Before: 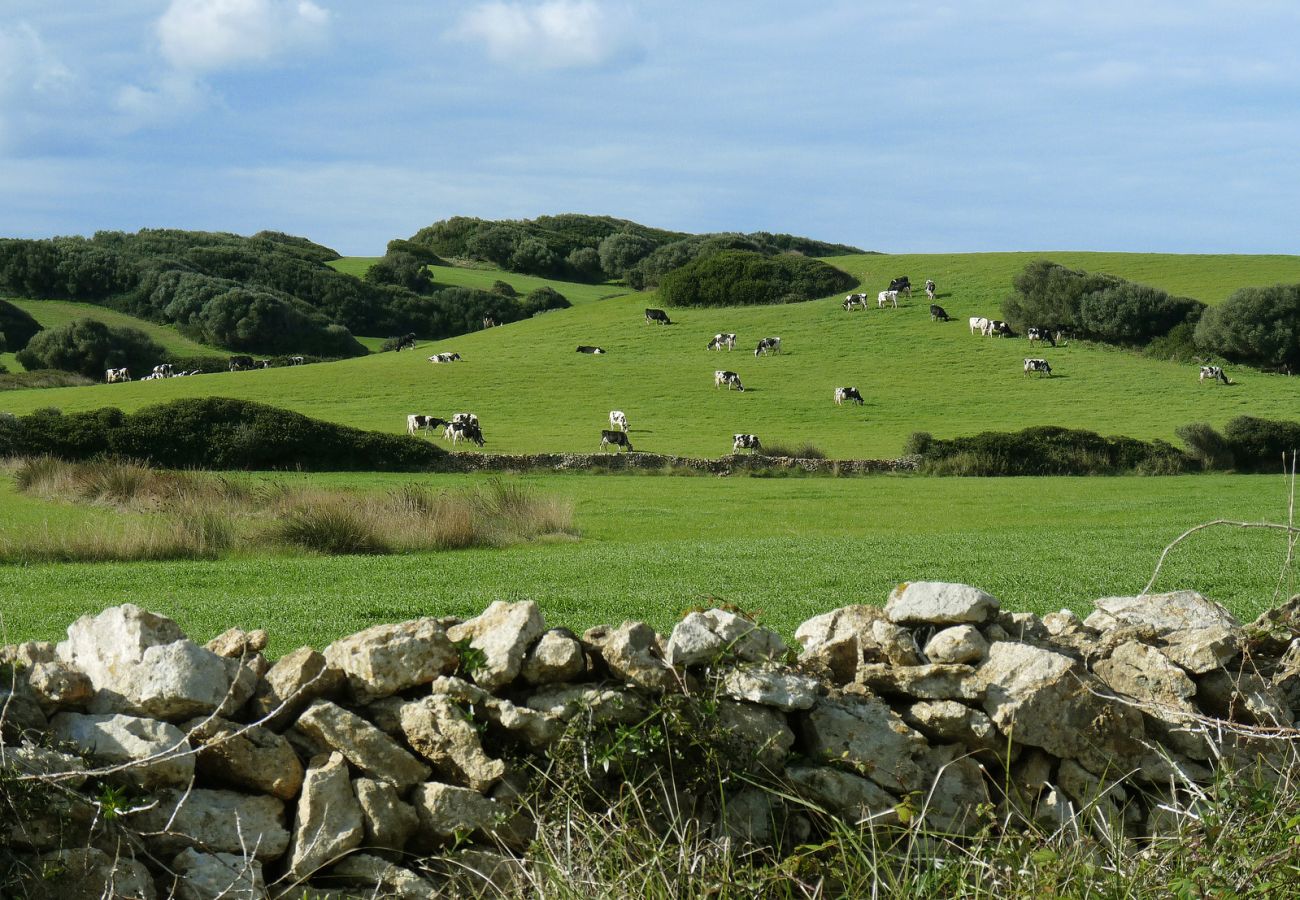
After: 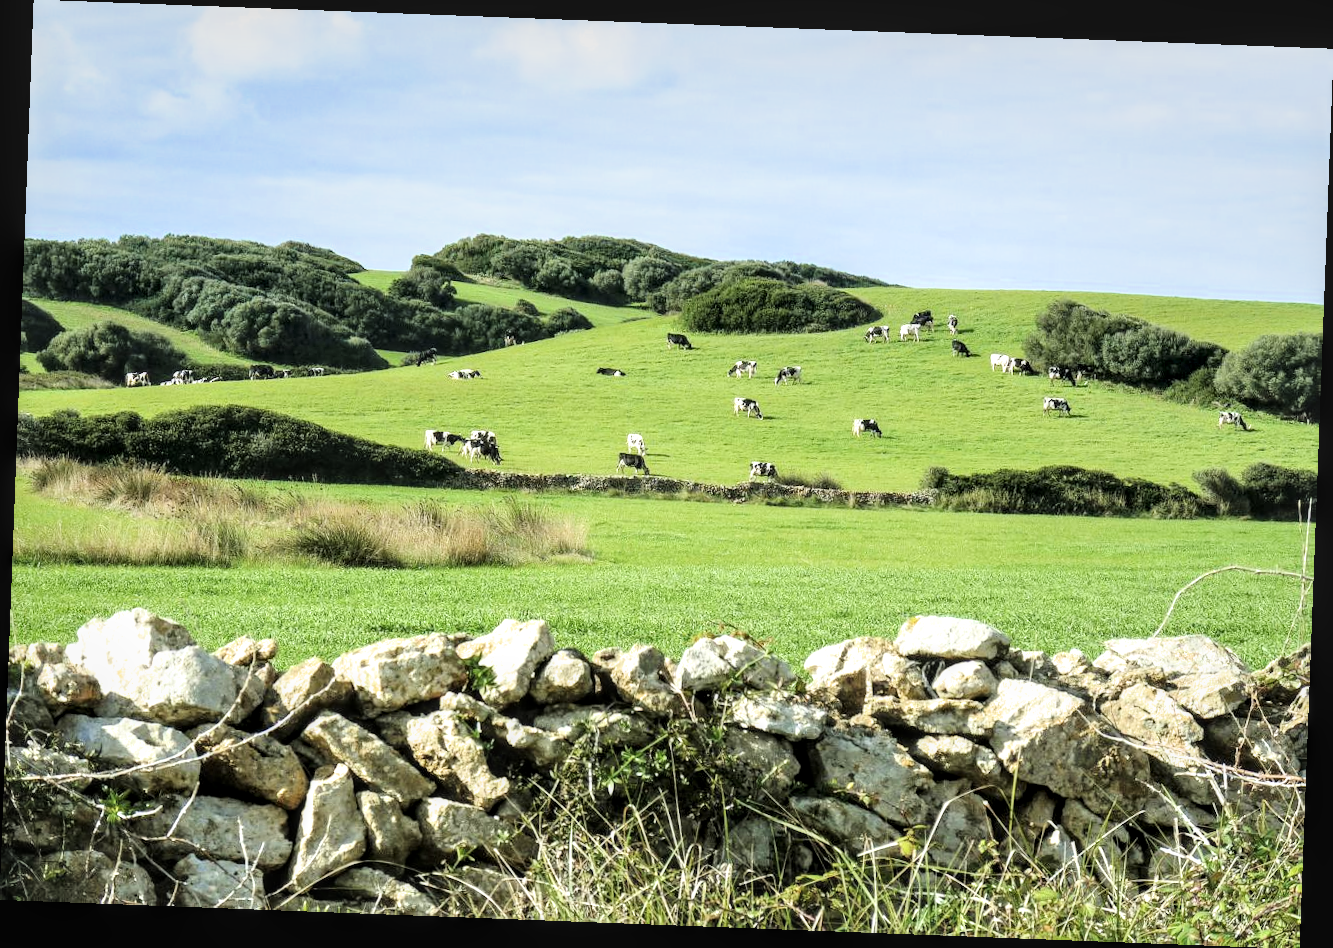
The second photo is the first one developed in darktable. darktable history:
filmic rgb: black relative exposure -11.31 EV, white relative exposure 3.21 EV, hardness 6.84, color science v6 (2022)
exposure: black level correction 0, exposure 1.1 EV, compensate exposure bias true, compensate highlight preservation false
crop and rotate: angle -2.17°
local contrast: detail 130%
tone curve: curves: ch0 [(0, 0) (0.004, 0.001) (0.133, 0.112) (0.325, 0.362) (0.832, 0.893) (1, 1)], color space Lab, linked channels, preserve colors none
contrast brightness saturation: saturation -0.151
